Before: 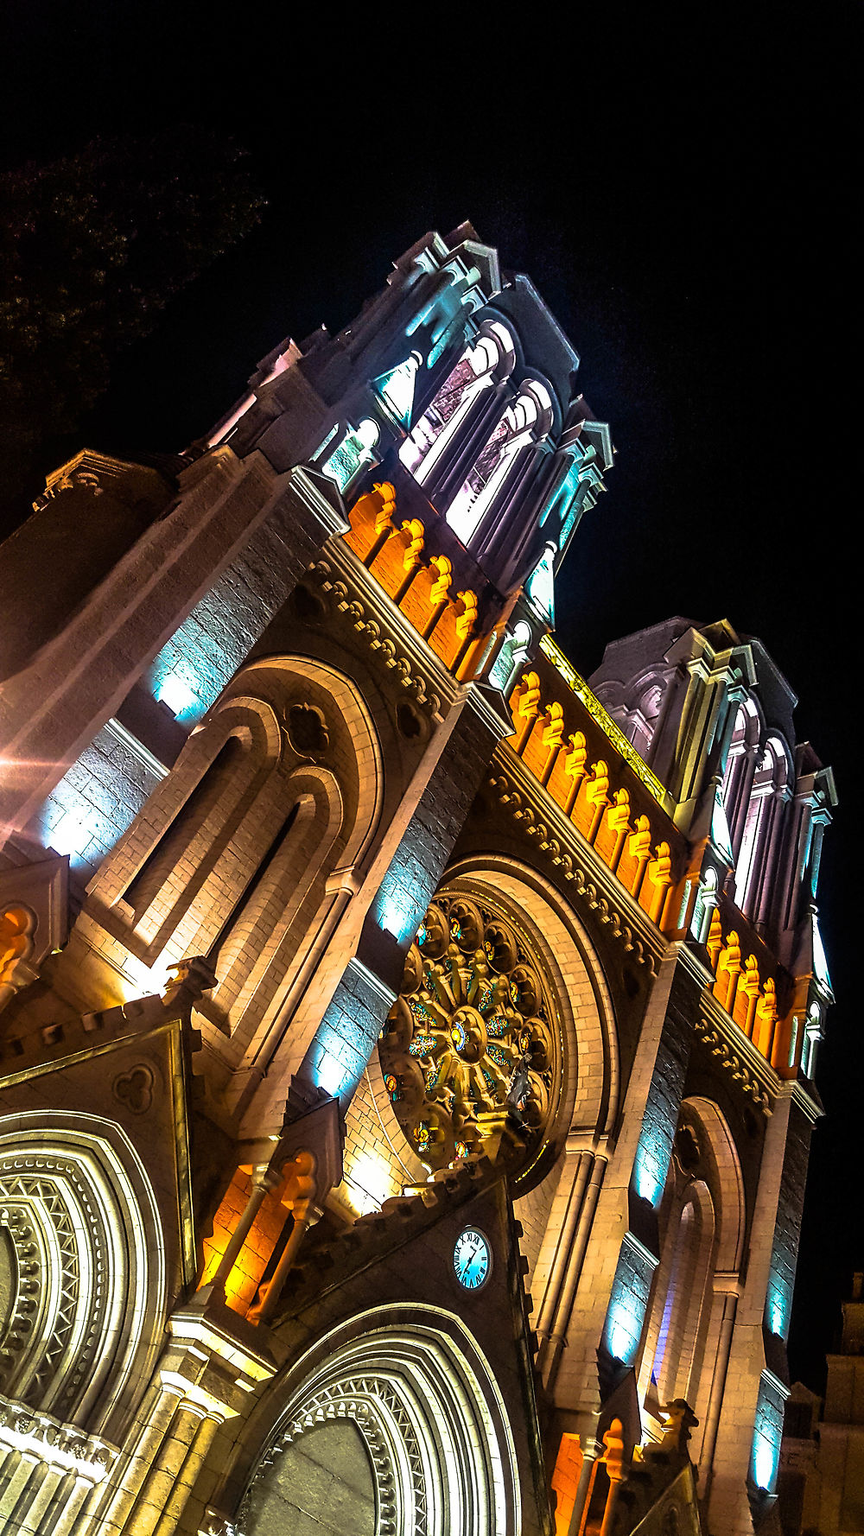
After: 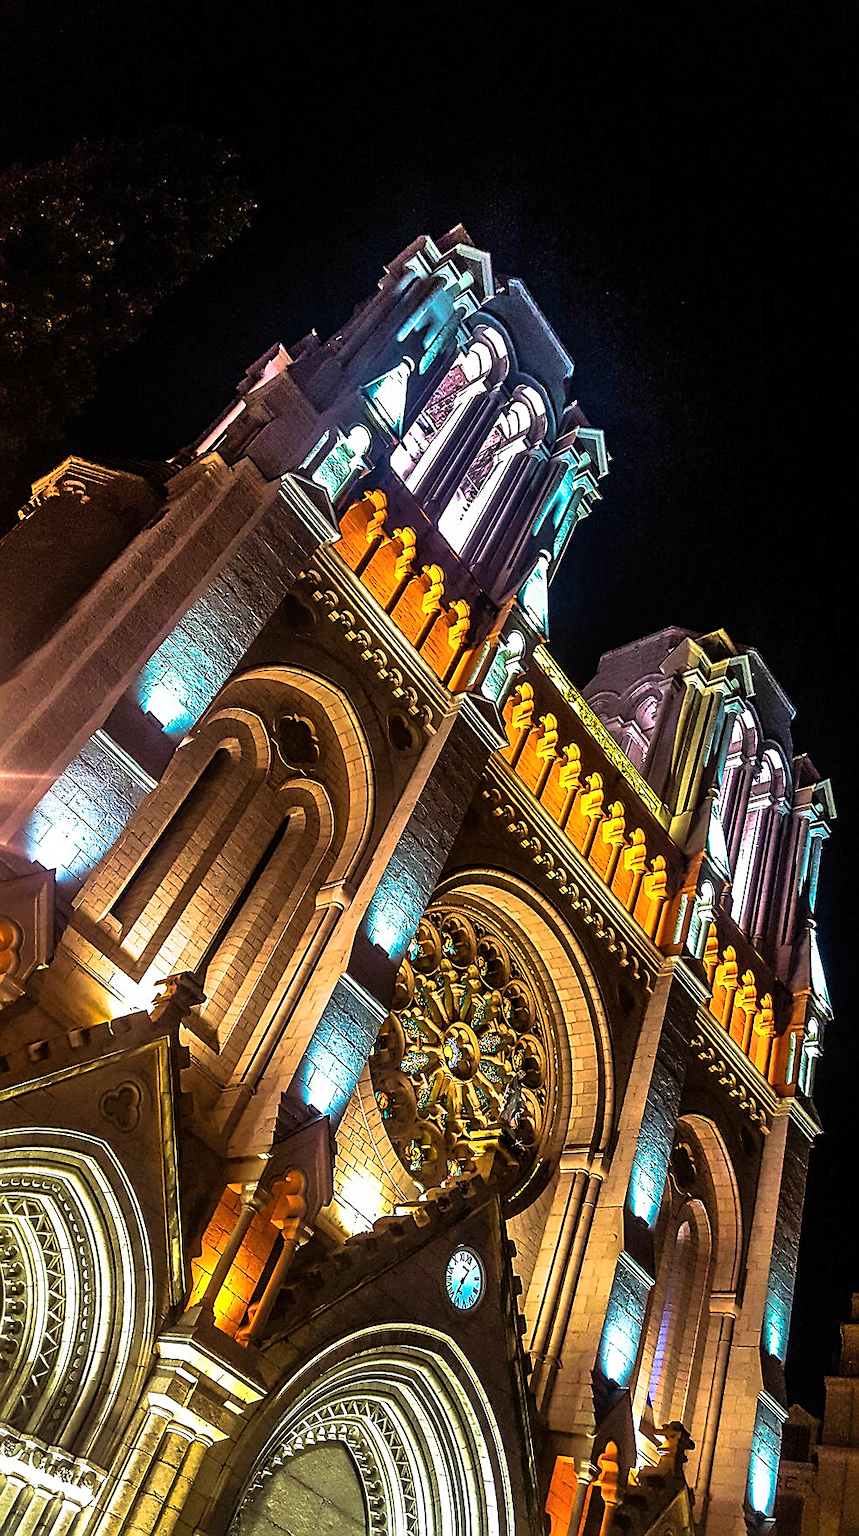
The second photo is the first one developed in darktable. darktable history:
sharpen: on, module defaults
shadows and highlights: radius 107.81, shadows 44.38, highlights -67.12, low approximation 0.01, soften with gaussian
crop: left 1.729%, right 0.279%, bottom 1.57%
velvia: on, module defaults
